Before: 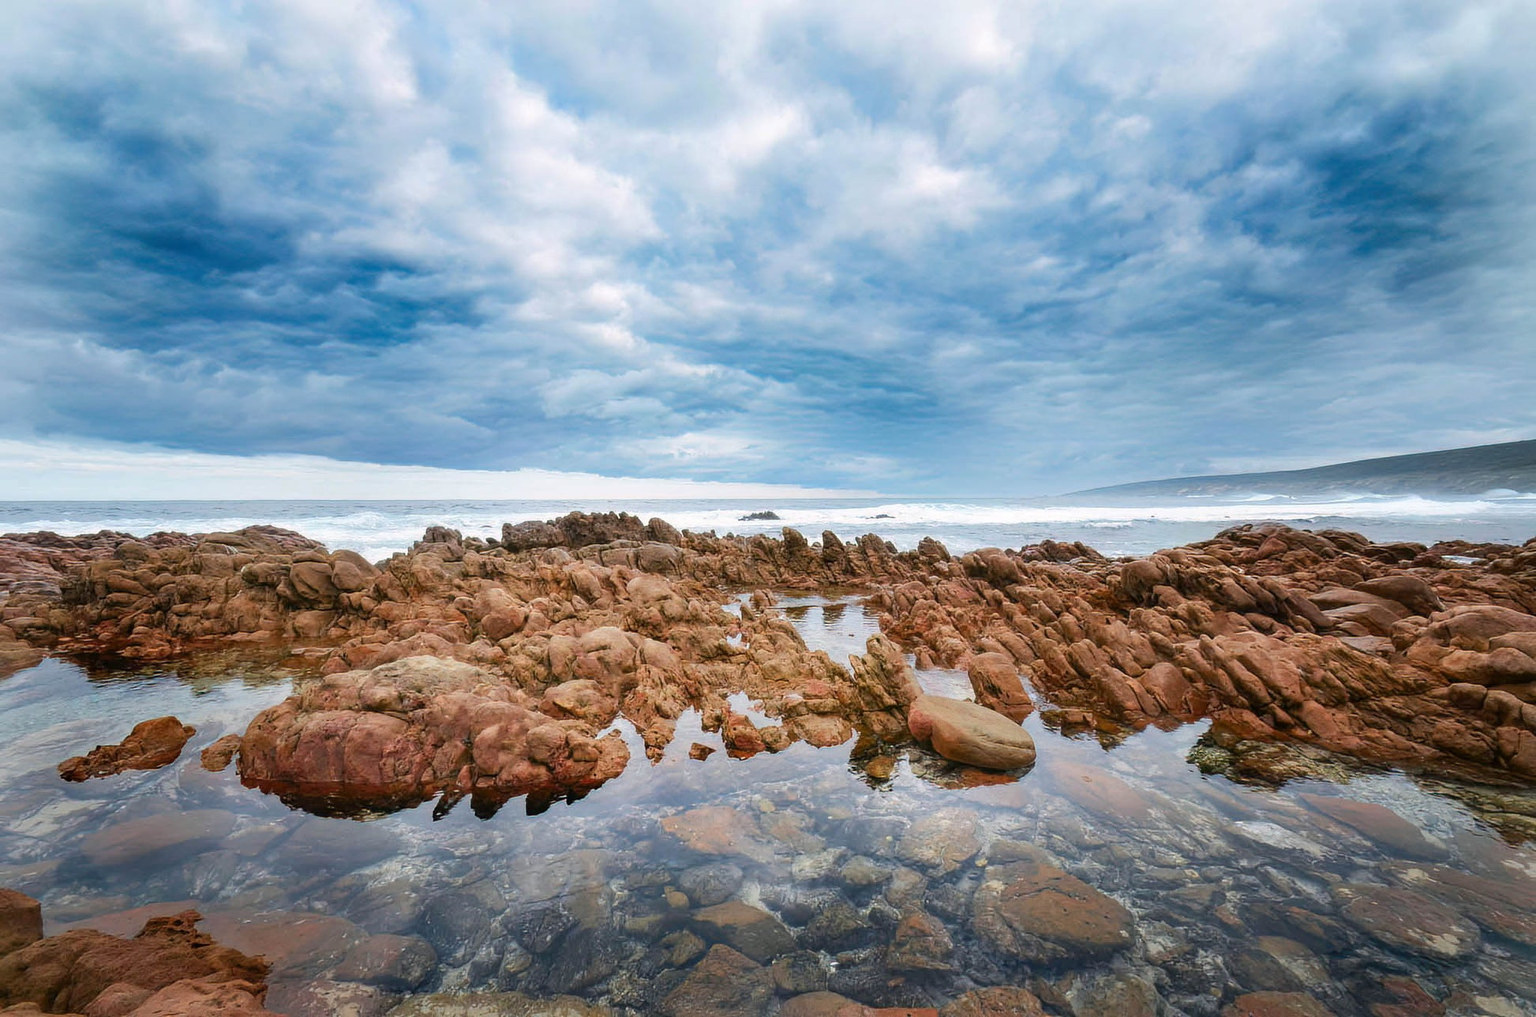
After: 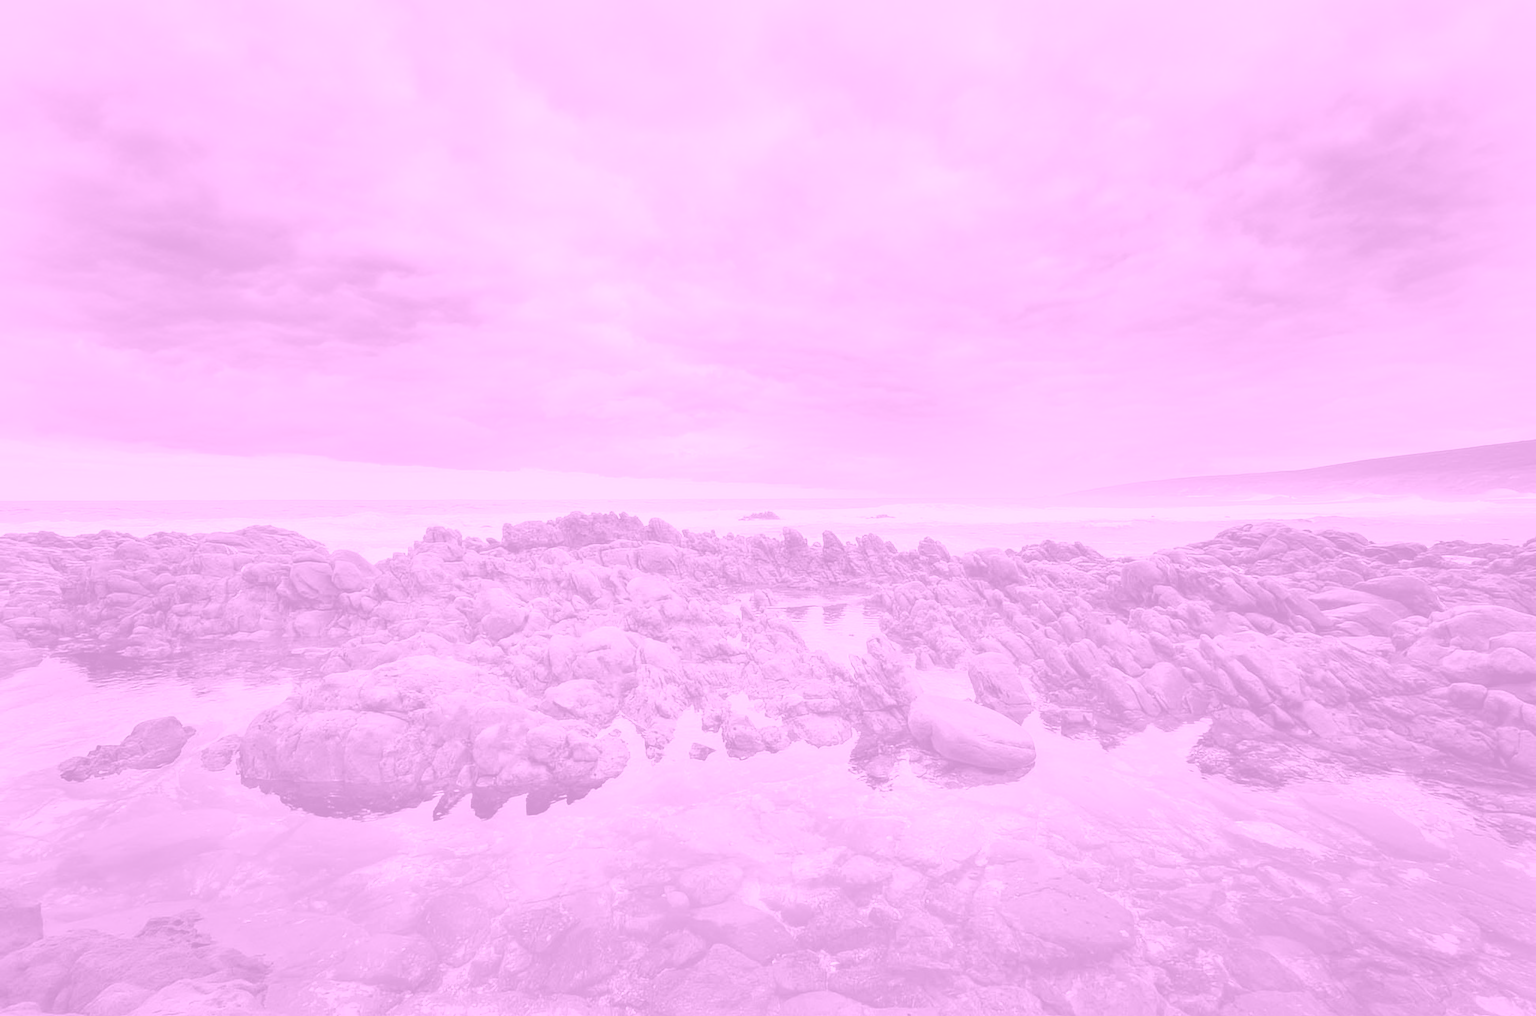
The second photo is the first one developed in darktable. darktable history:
colorize: hue 331.2°, saturation 75%, source mix 30.28%, lightness 70.52%, version 1
graduated density: on, module defaults
